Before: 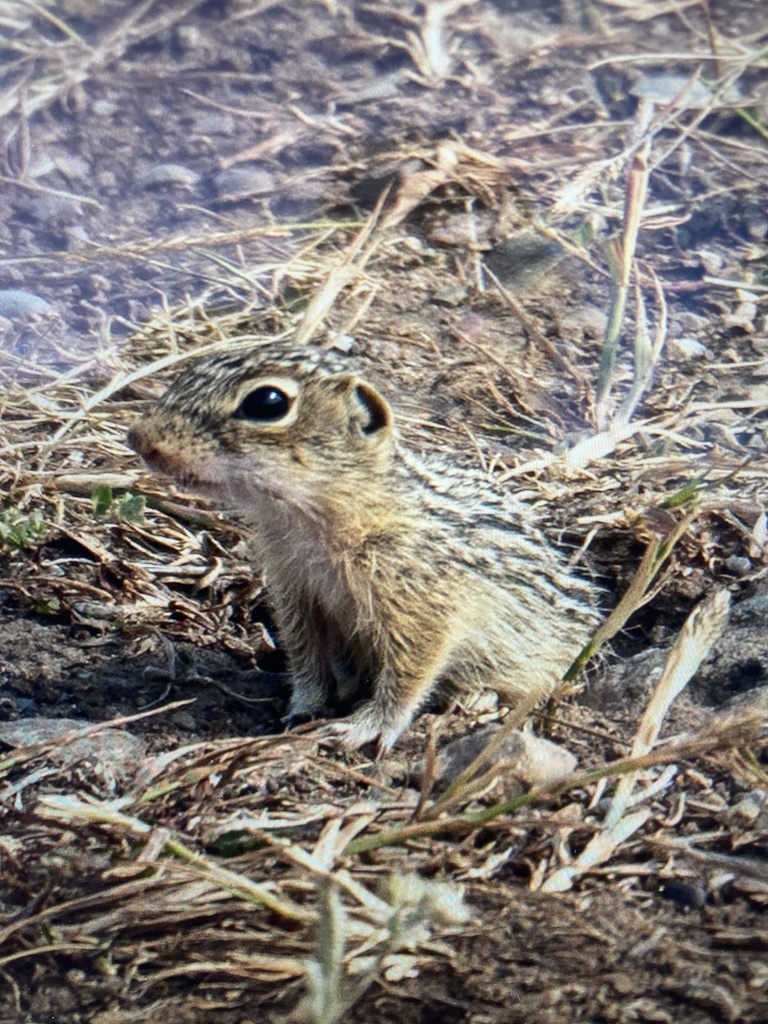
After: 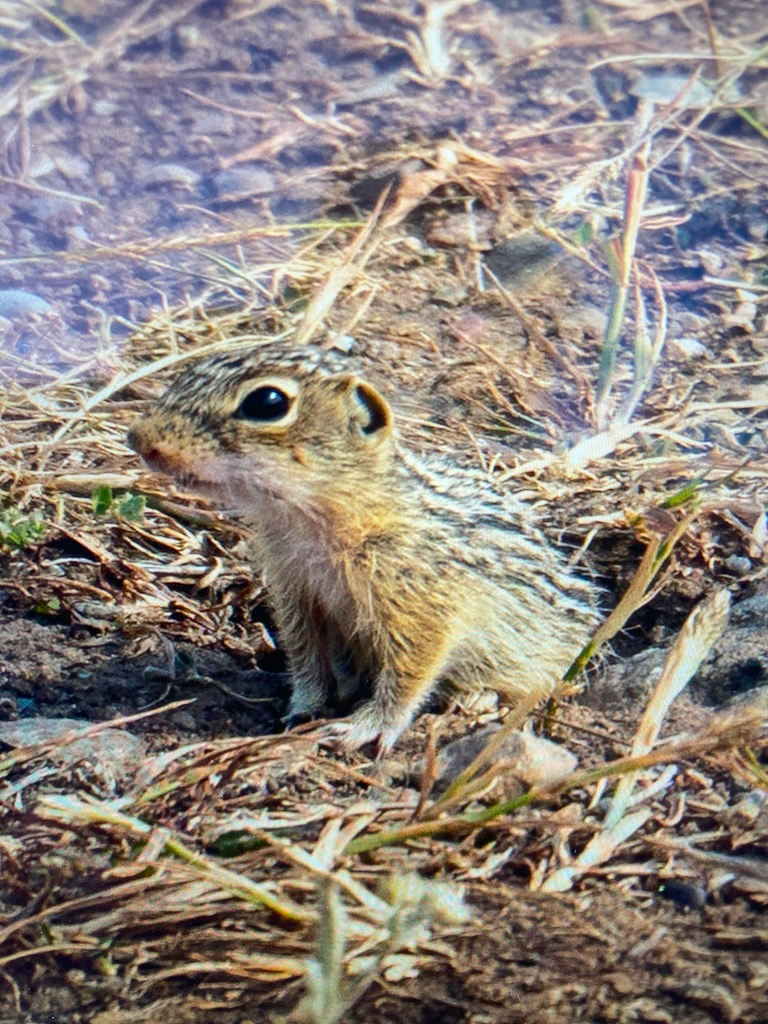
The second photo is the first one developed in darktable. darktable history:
color balance rgb: perceptual saturation grading › global saturation 31.327%, perceptual brilliance grading › mid-tones 10.351%, perceptual brilliance grading › shadows 14.536%, global vibrance 6.066%
